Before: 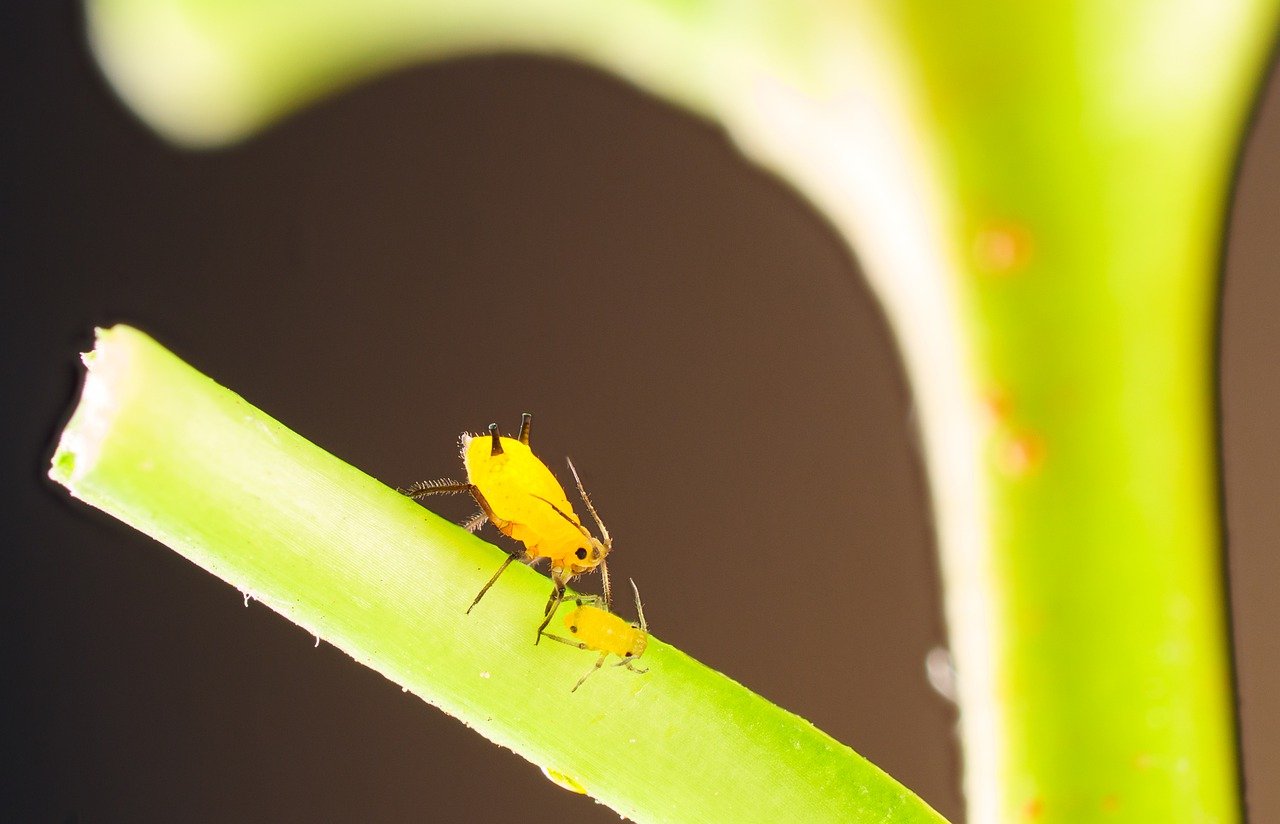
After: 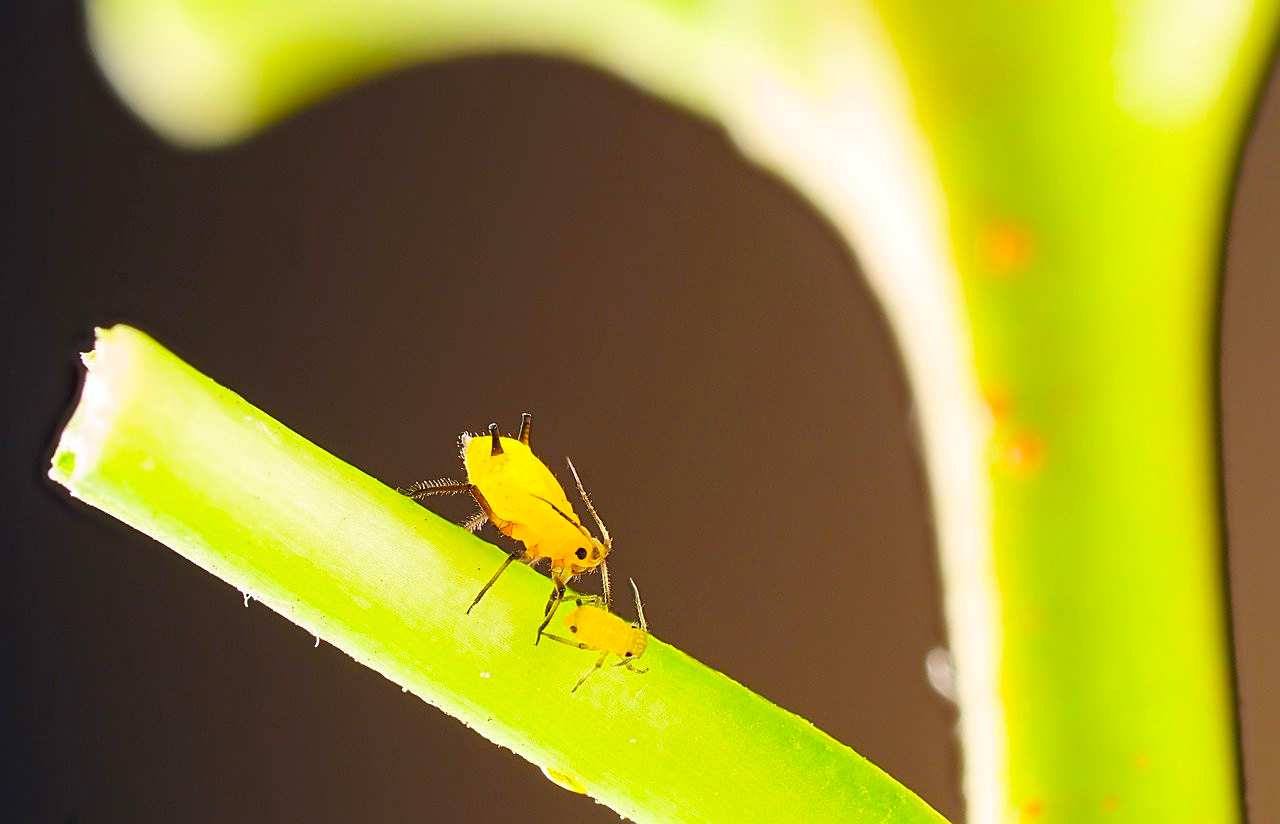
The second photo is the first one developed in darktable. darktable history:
color balance: output saturation 120%
sharpen: on, module defaults
